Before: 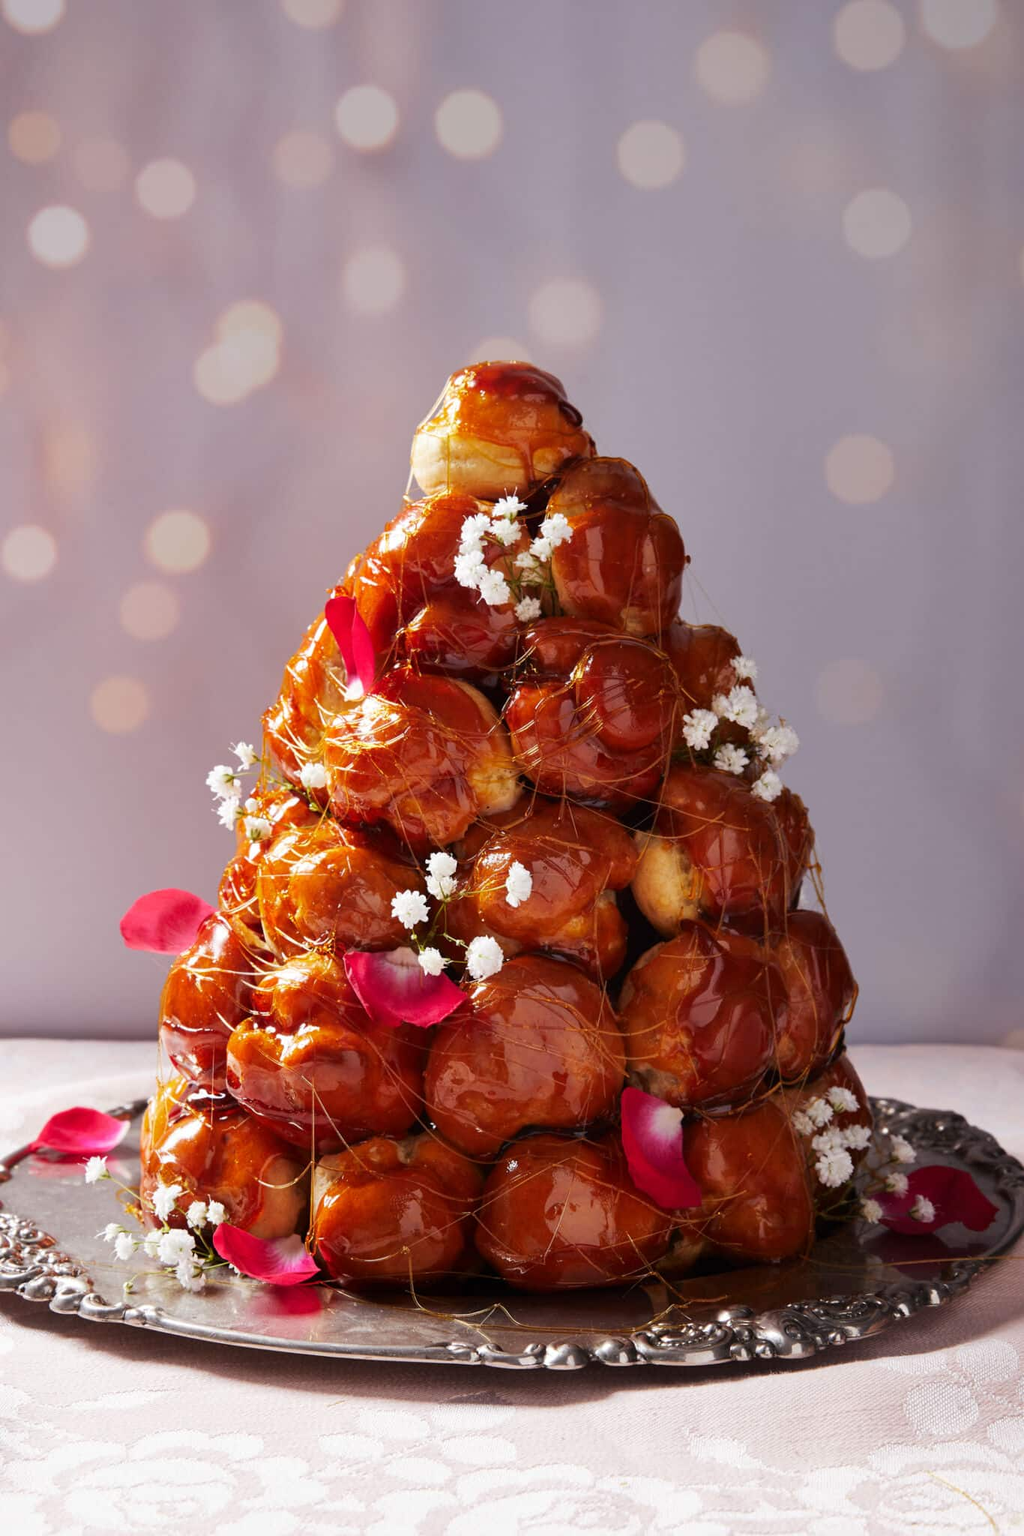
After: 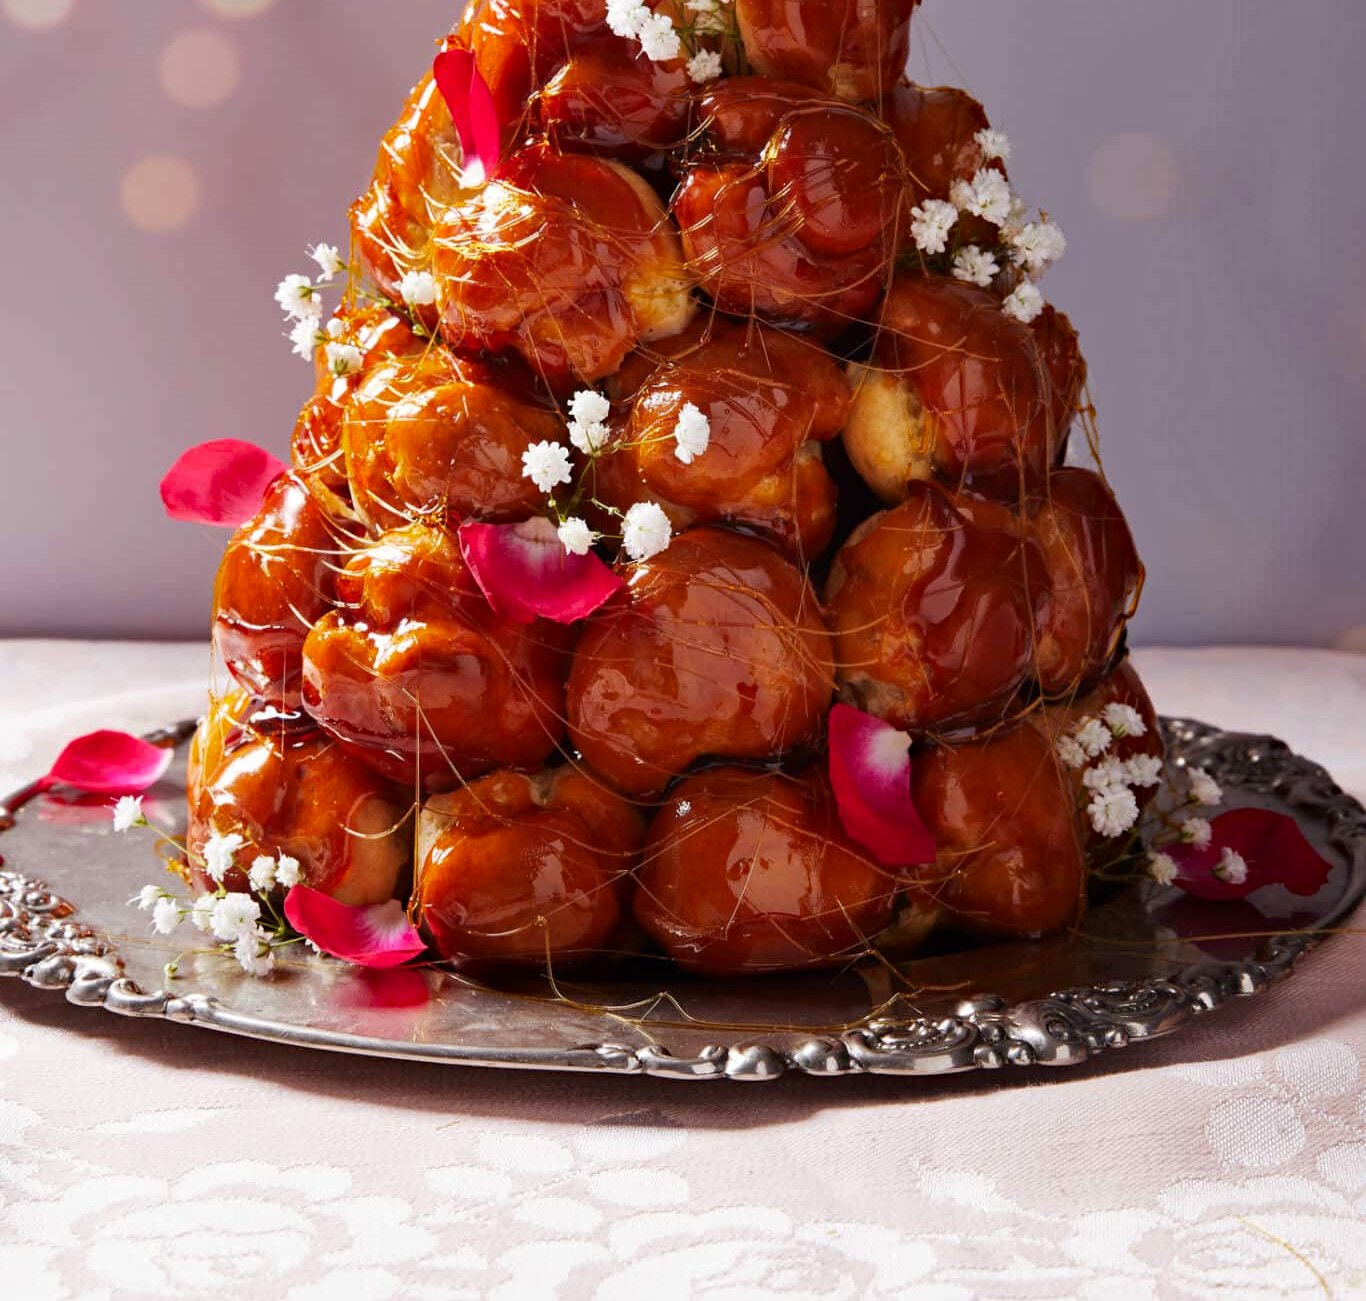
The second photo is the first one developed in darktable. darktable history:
haze removal: strength 0.29, distance 0.25, compatibility mode true, adaptive false
crop and rotate: top 36.435%
